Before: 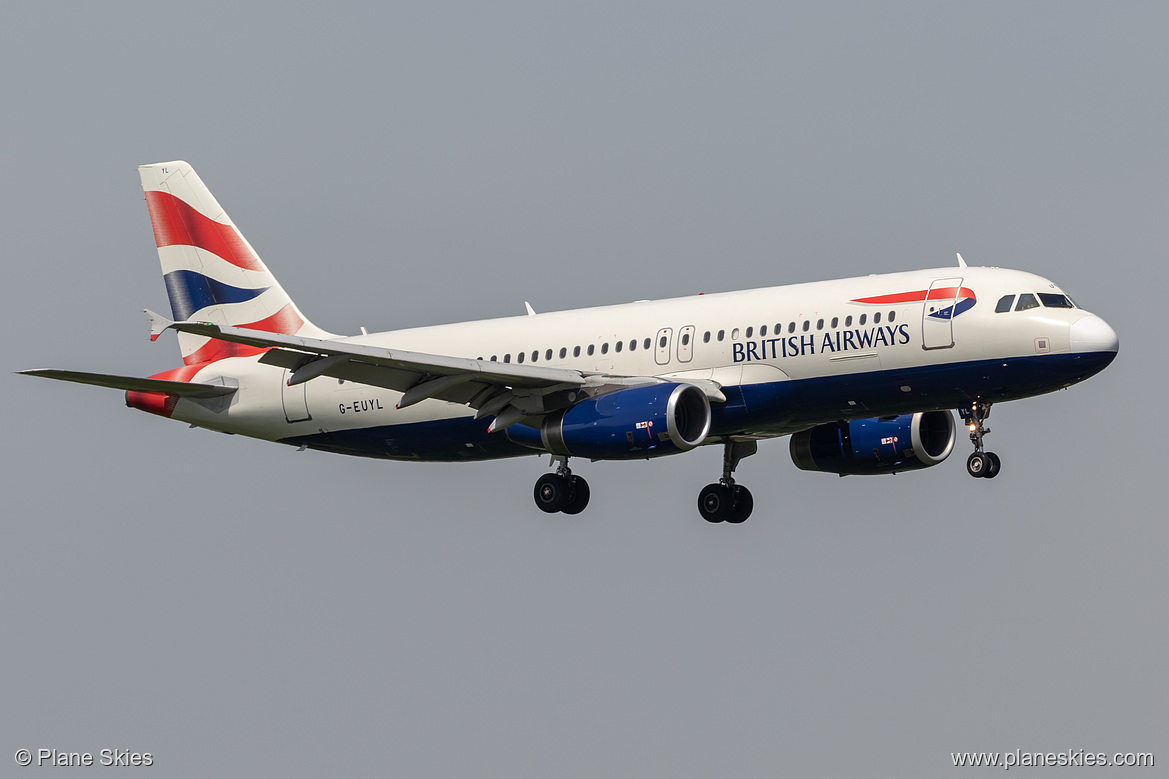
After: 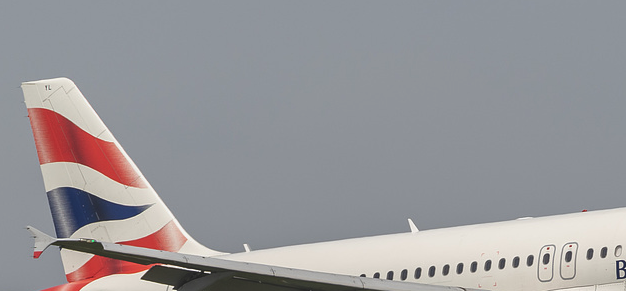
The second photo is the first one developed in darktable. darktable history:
base curve: curves: ch0 [(0, 0) (0.303, 0.277) (1, 1)]
exposure: black level correction -0.015, exposure -0.126 EV, compensate exposure bias true, compensate highlight preservation false
crop: left 10.071%, top 10.705%, right 36.303%, bottom 51.825%
